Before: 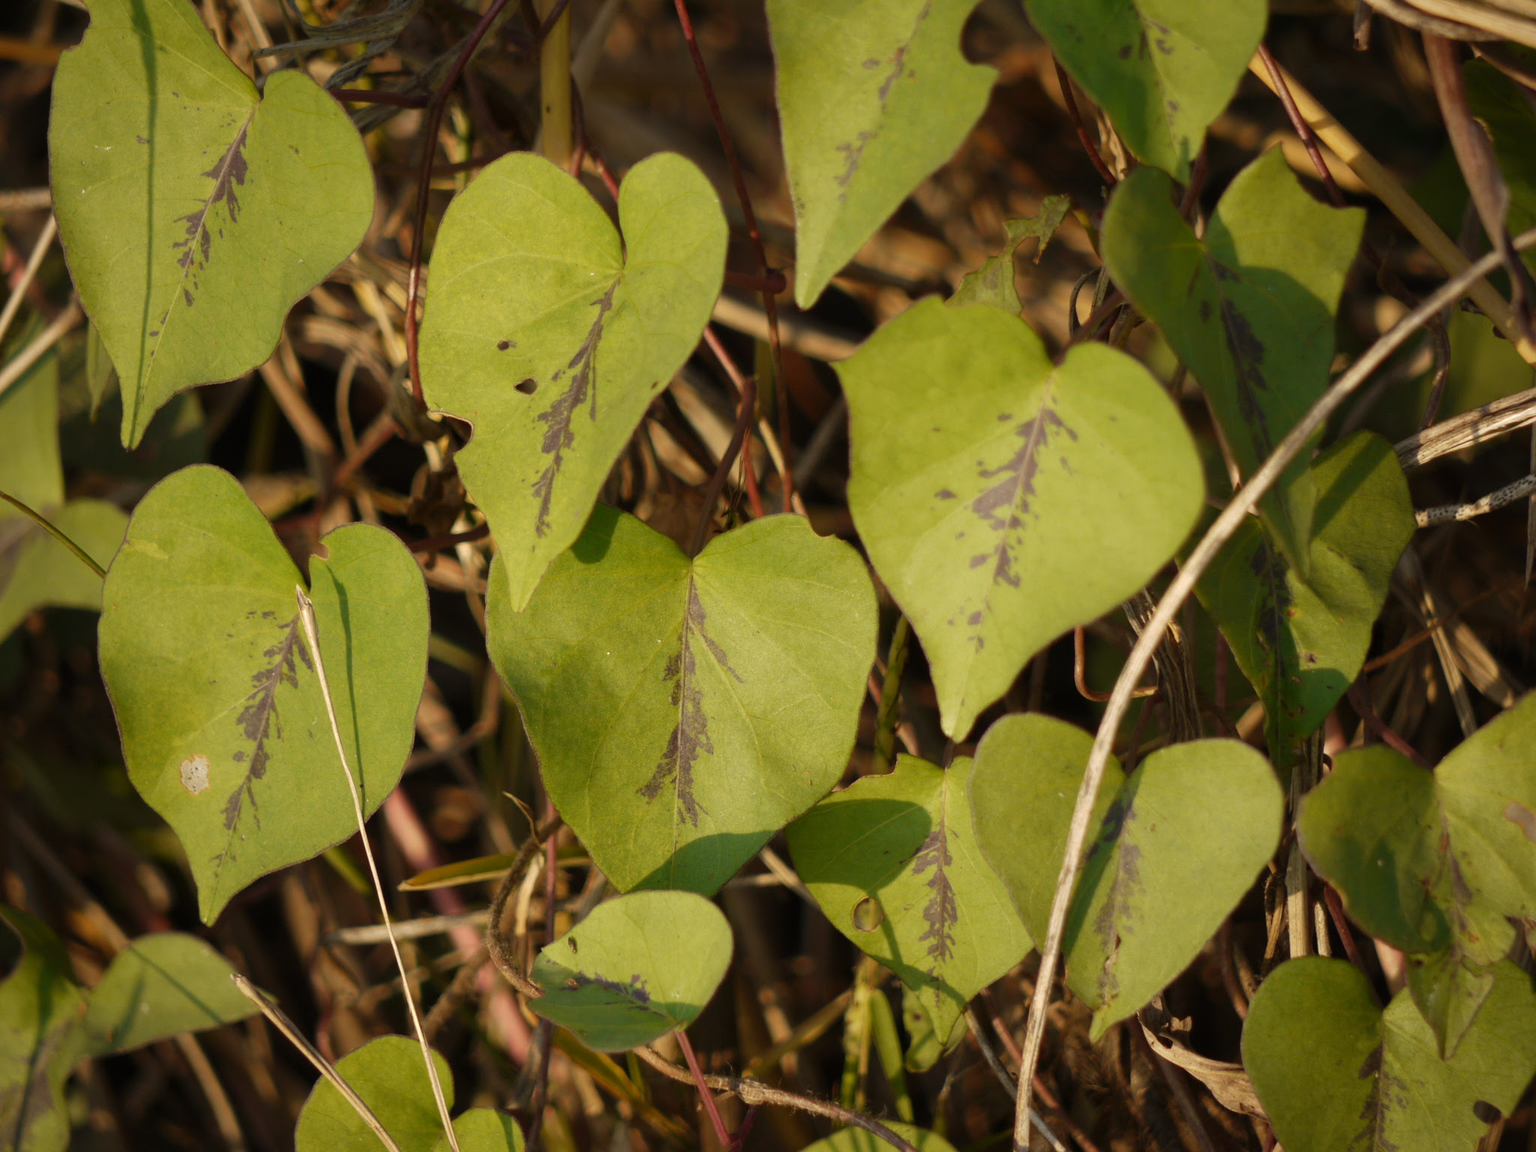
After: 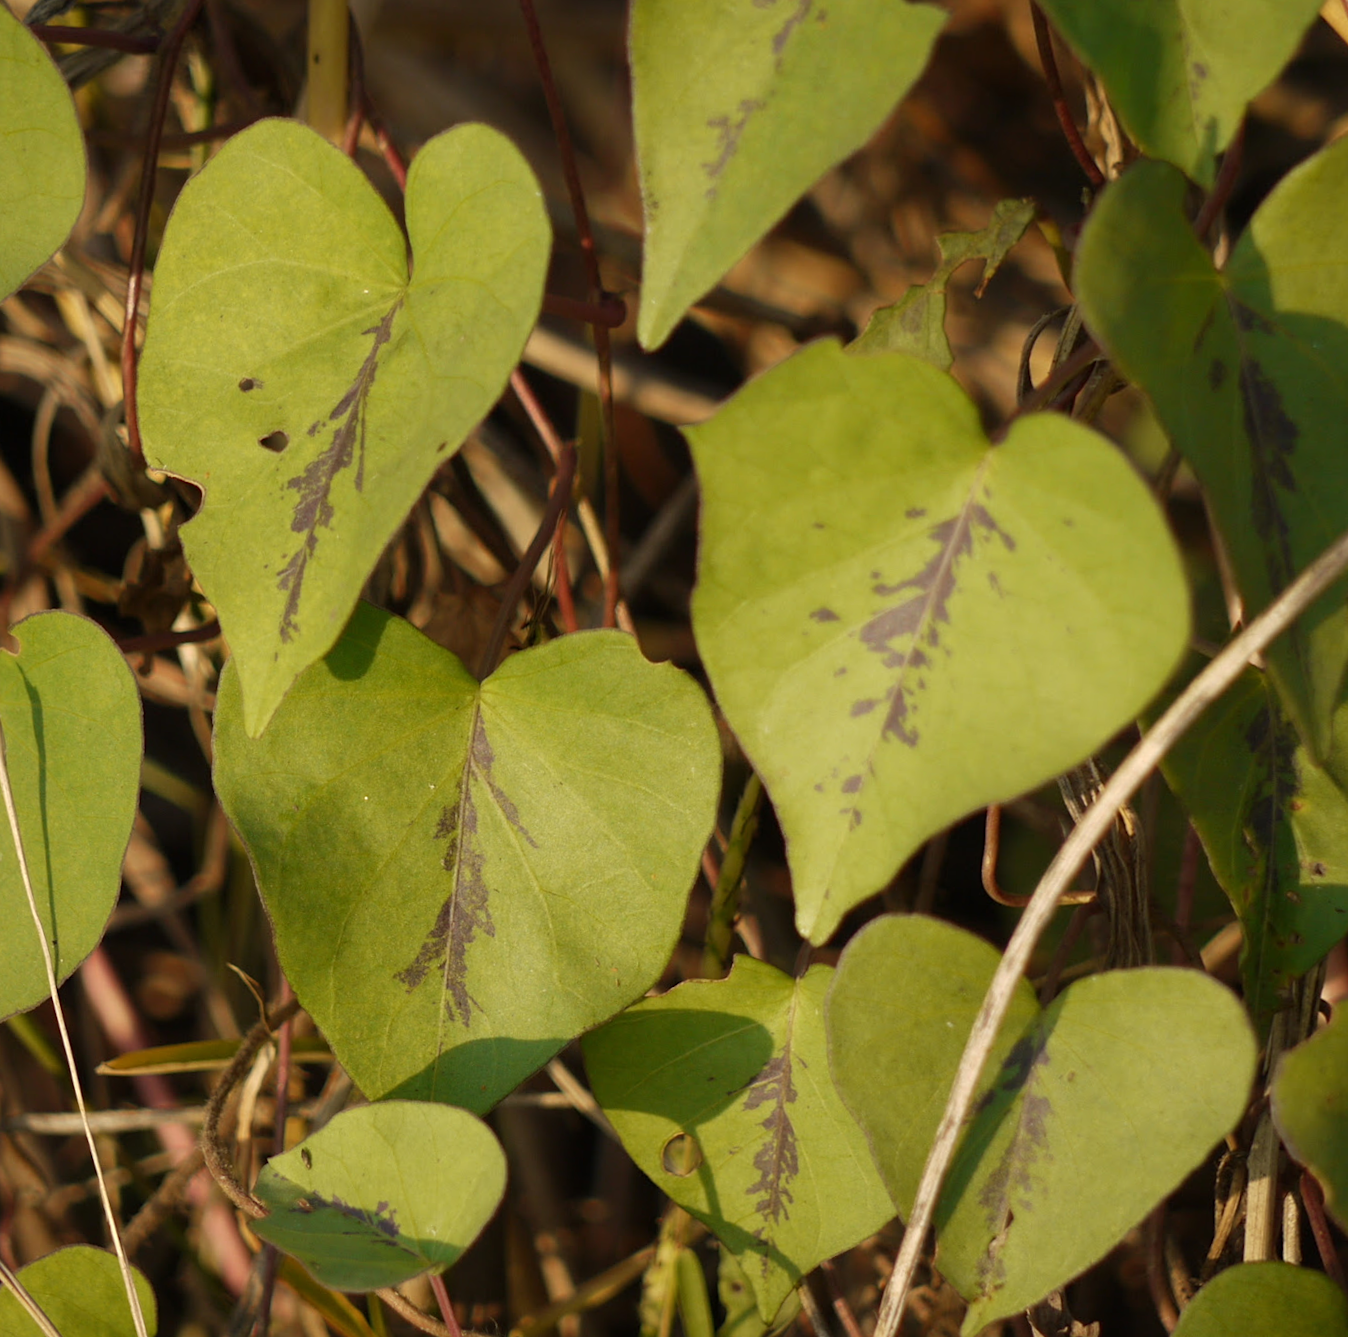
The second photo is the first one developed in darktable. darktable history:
crop and rotate: angle -3.27°, left 14.277%, top 0.028%, right 10.766%, bottom 0.028%
rotate and perspective: rotation 0.062°, lens shift (vertical) 0.115, lens shift (horizontal) -0.133, crop left 0.047, crop right 0.94, crop top 0.061, crop bottom 0.94
sharpen: amount 0.2
